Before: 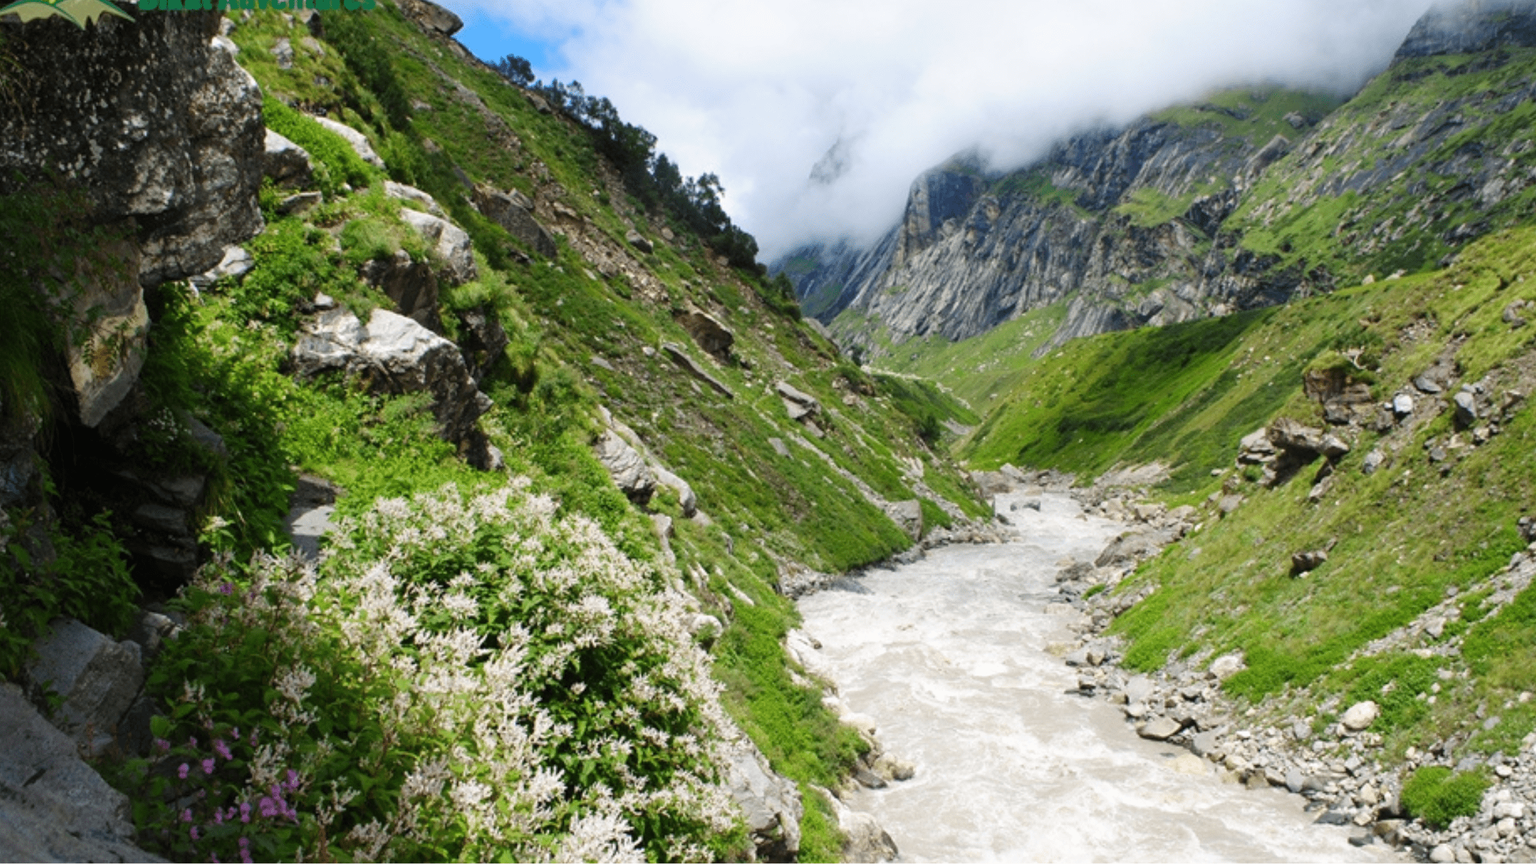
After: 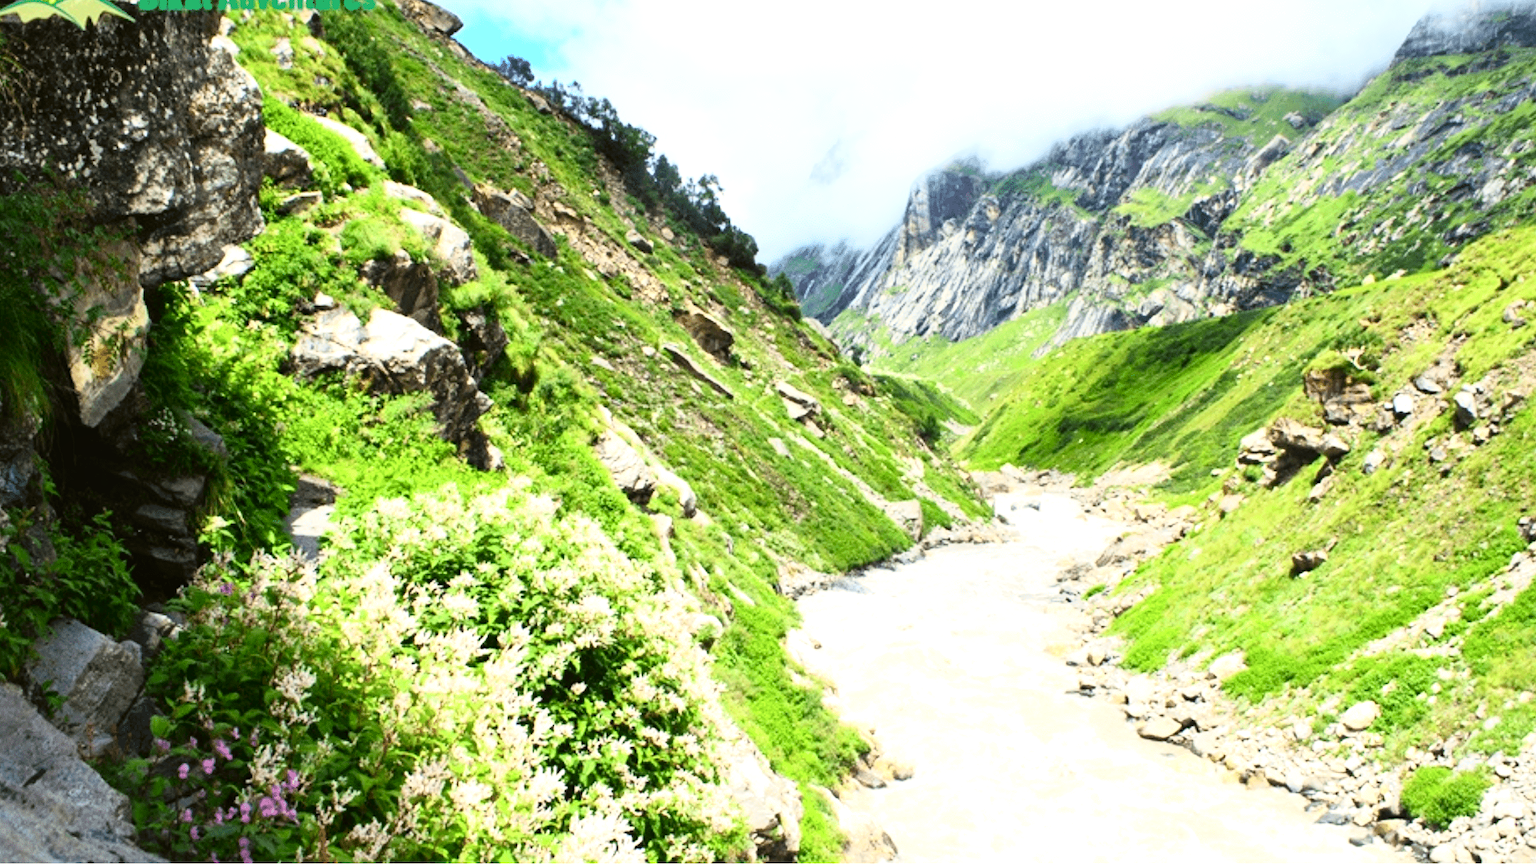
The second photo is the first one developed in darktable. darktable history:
tone curve: curves: ch0 [(0, 0.023) (0.113, 0.084) (0.285, 0.301) (0.673, 0.796) (0.845, 0.932) (0.994, 0.971)]; ch1 [(0, 0) (0.456, 0.437) (0.498, 0.5) (0.57, 0.559) (0.631, 0.639) (1, 1)]; ch2 [(0, 0) (0.417, 0.44) (0.46, 0.453) (0.502, 0.507) (0.55, 0.57) (0.67, 0.712) (1, 1)], color space Lab, independent channels, preserve colors none
local contrast: mode bilateral grid, contrast 20, coarseness 50, detail 120%, midtone range 0.2
exposure: black level correction 0, exposure 1 EV, compensate exposure bias true, compensate highlight preservation false
